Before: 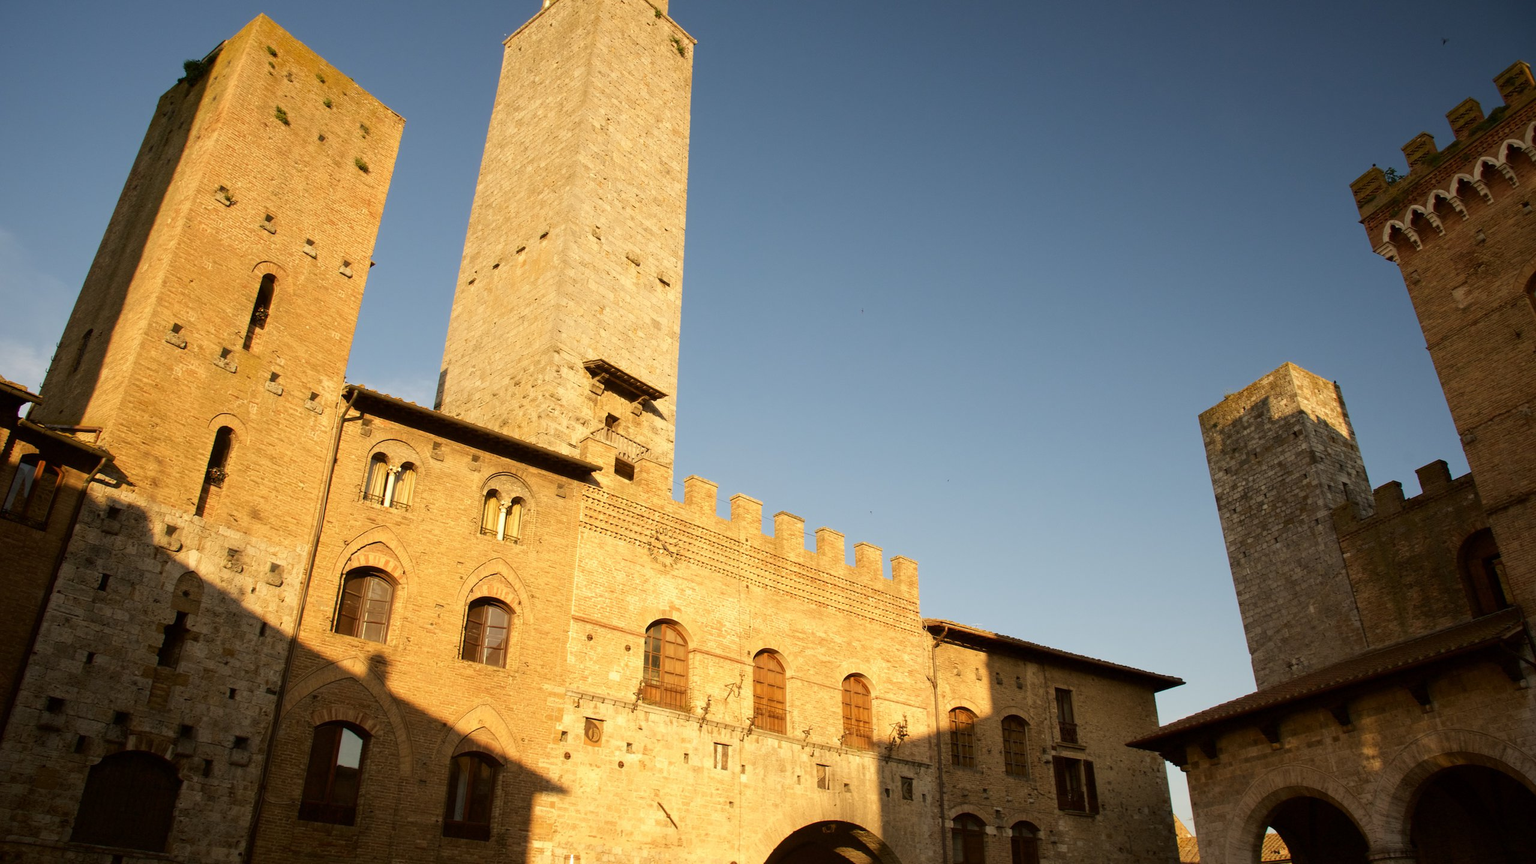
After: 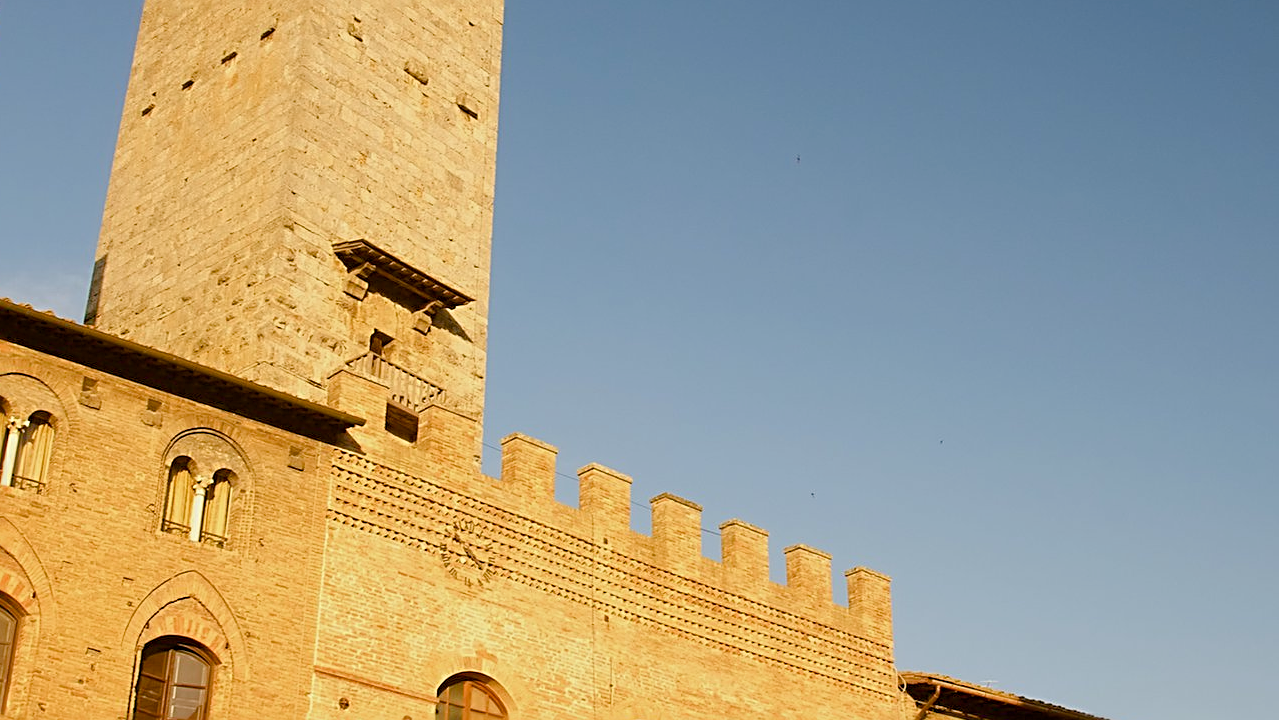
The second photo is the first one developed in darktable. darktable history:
color balance rgb: shadows lift › chroma 1%, shadows lift › hue 113°, highlights gain › chroma 0.2%, highlights gain › hue 333°, perceptual saturation grading › global saturation 20%, perceptual saturation grading › highlights -25%, perceptual saturation grading › shadows 25%, contrast -10%
sharpen: radius 2.584, amount 0.688
crop: left 25%, top 25%, right 25%, bottom 25%
